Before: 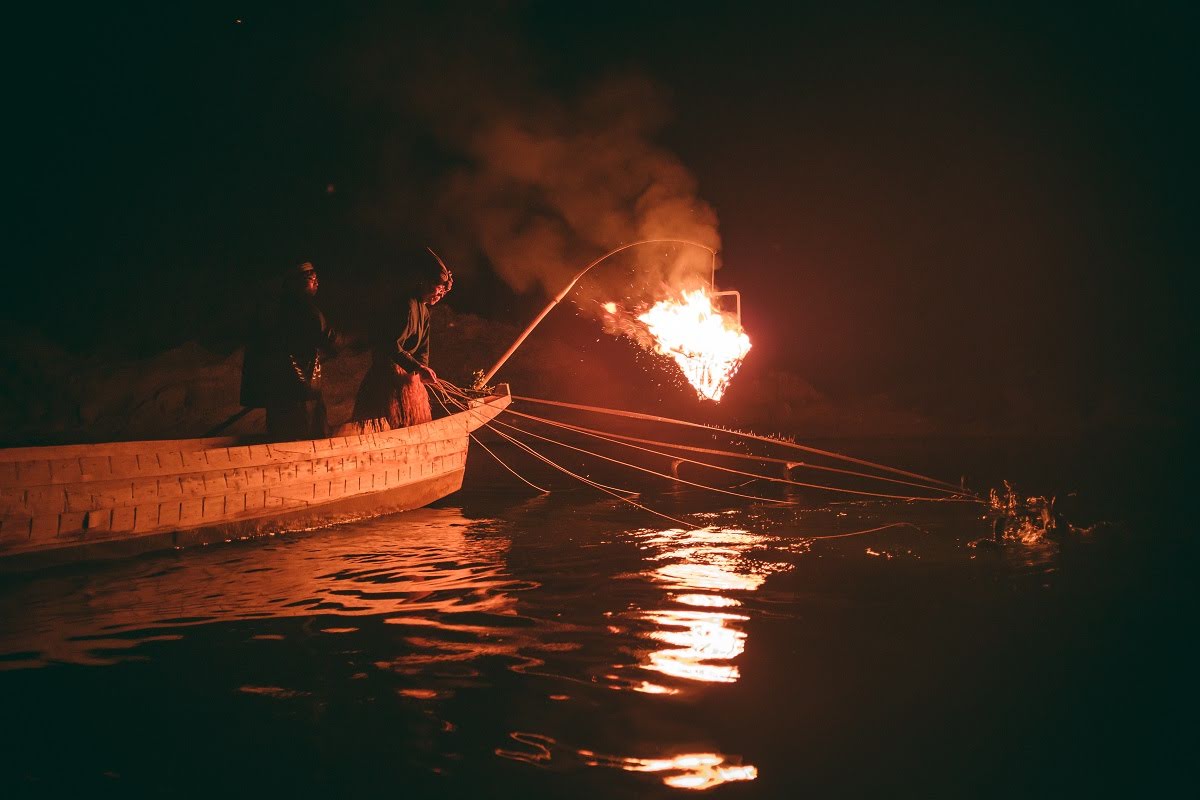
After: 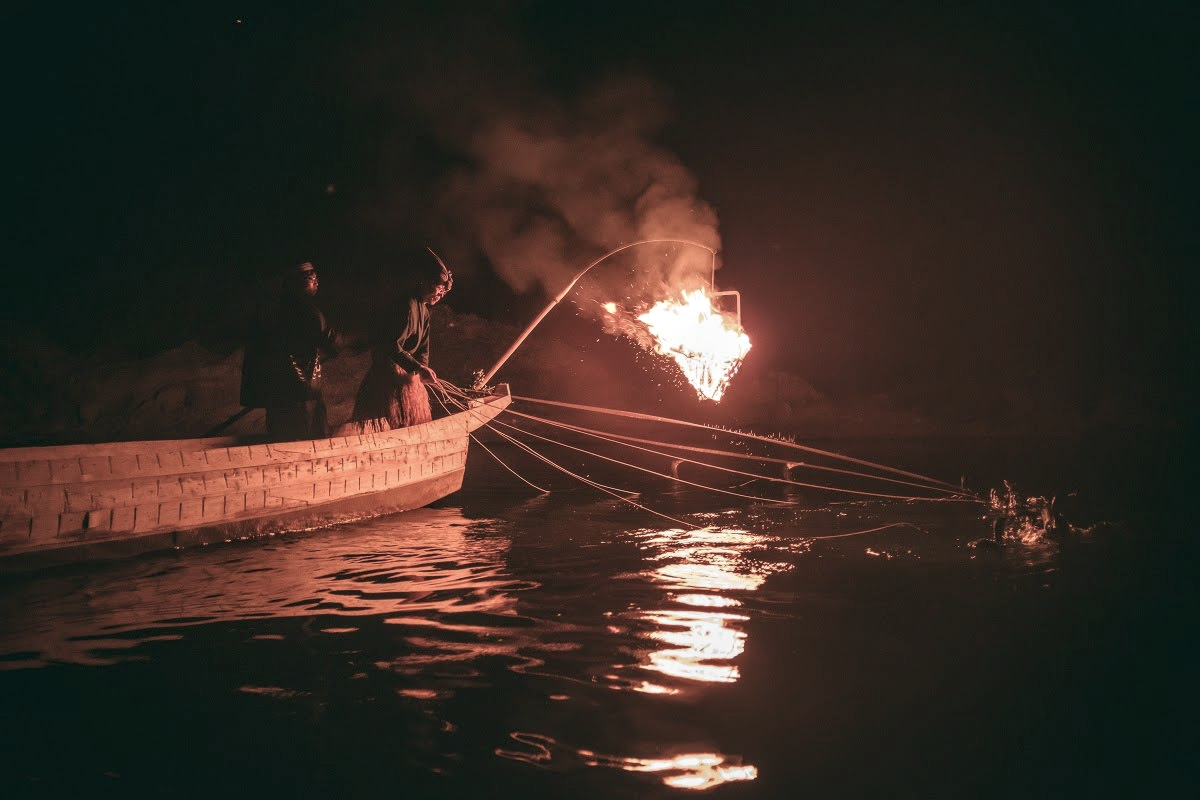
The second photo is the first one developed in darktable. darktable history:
color balance: input saturation 100.43%, contrast fulcrum 14.22%, output saturation 70.41%
tone equalizer: on, module defaults
local contrast: on, module defaults
